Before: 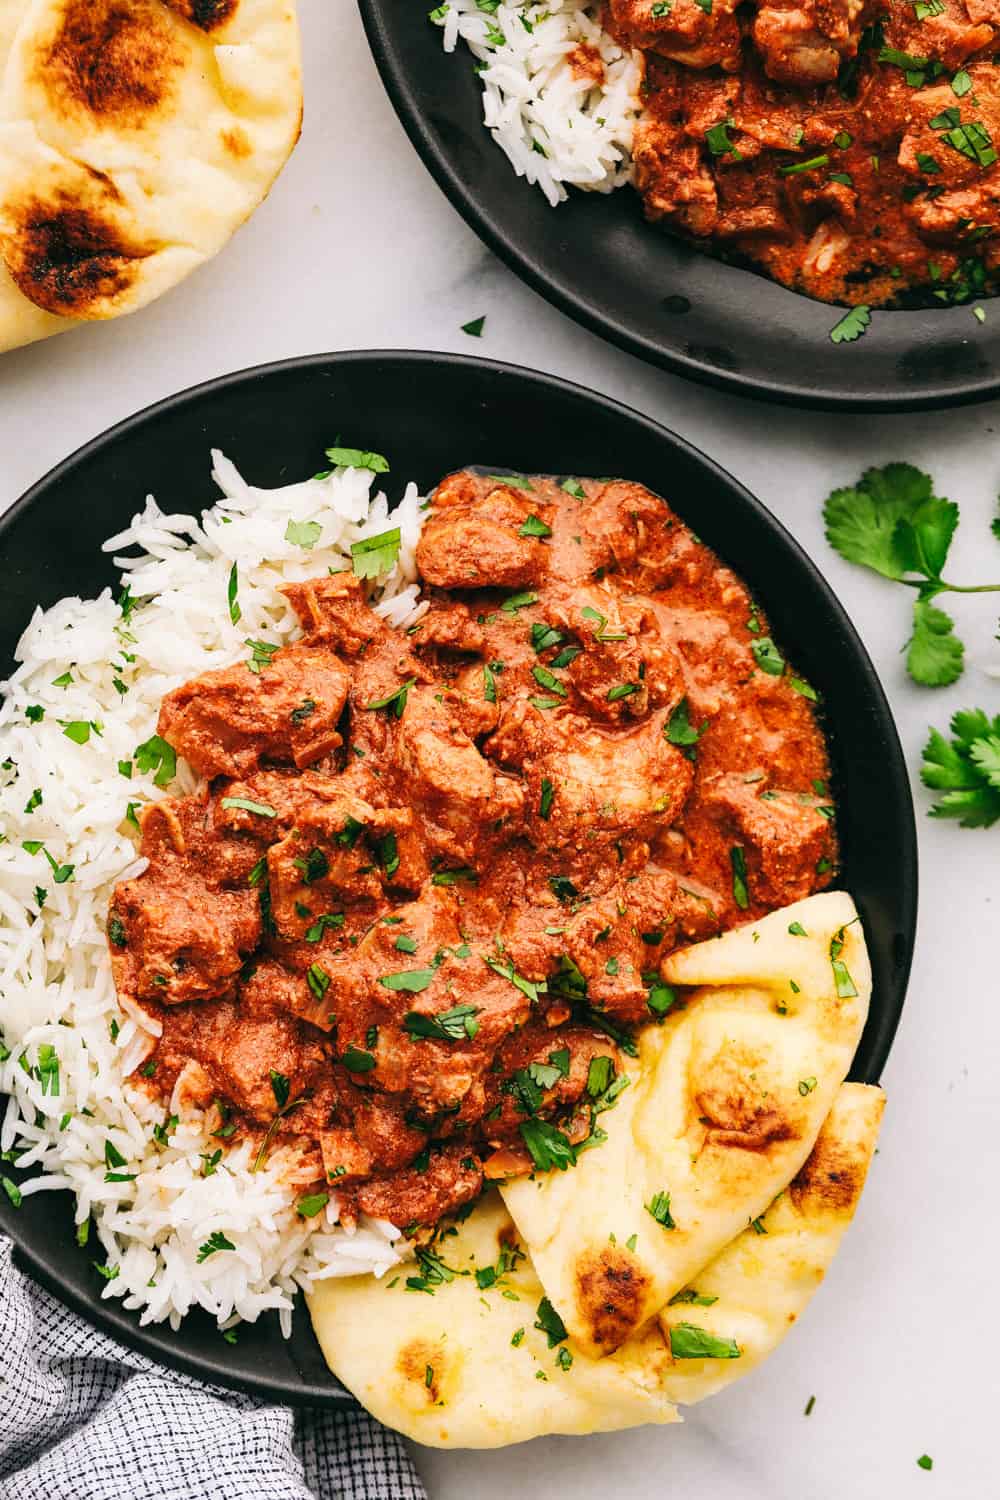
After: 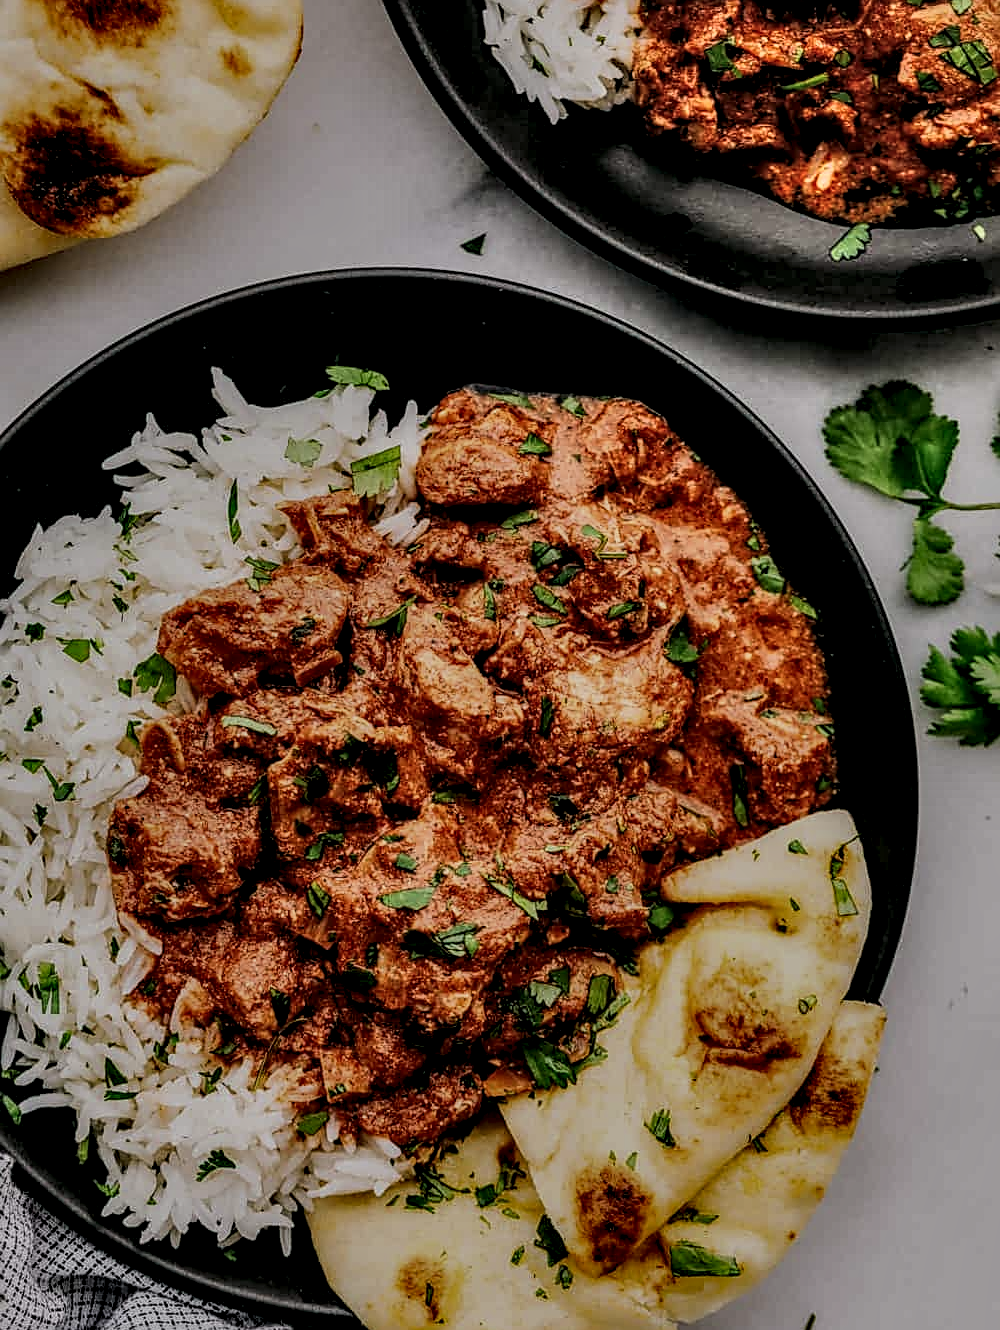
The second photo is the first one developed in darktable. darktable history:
crop and rotate: top 5.512%, bottom 5.796%
sharpen: on, module defaults
exposure: exposure -1.483 EV, compensate highlight preservation false
shadows and highlights: low approximation 0.01, soften with gaussian
local contrast: highlights 9%, shadows 36%, detail 184%, midtone range 0.476
levels: white 99.96%, levels [0.031, 0.5, 0.969]
